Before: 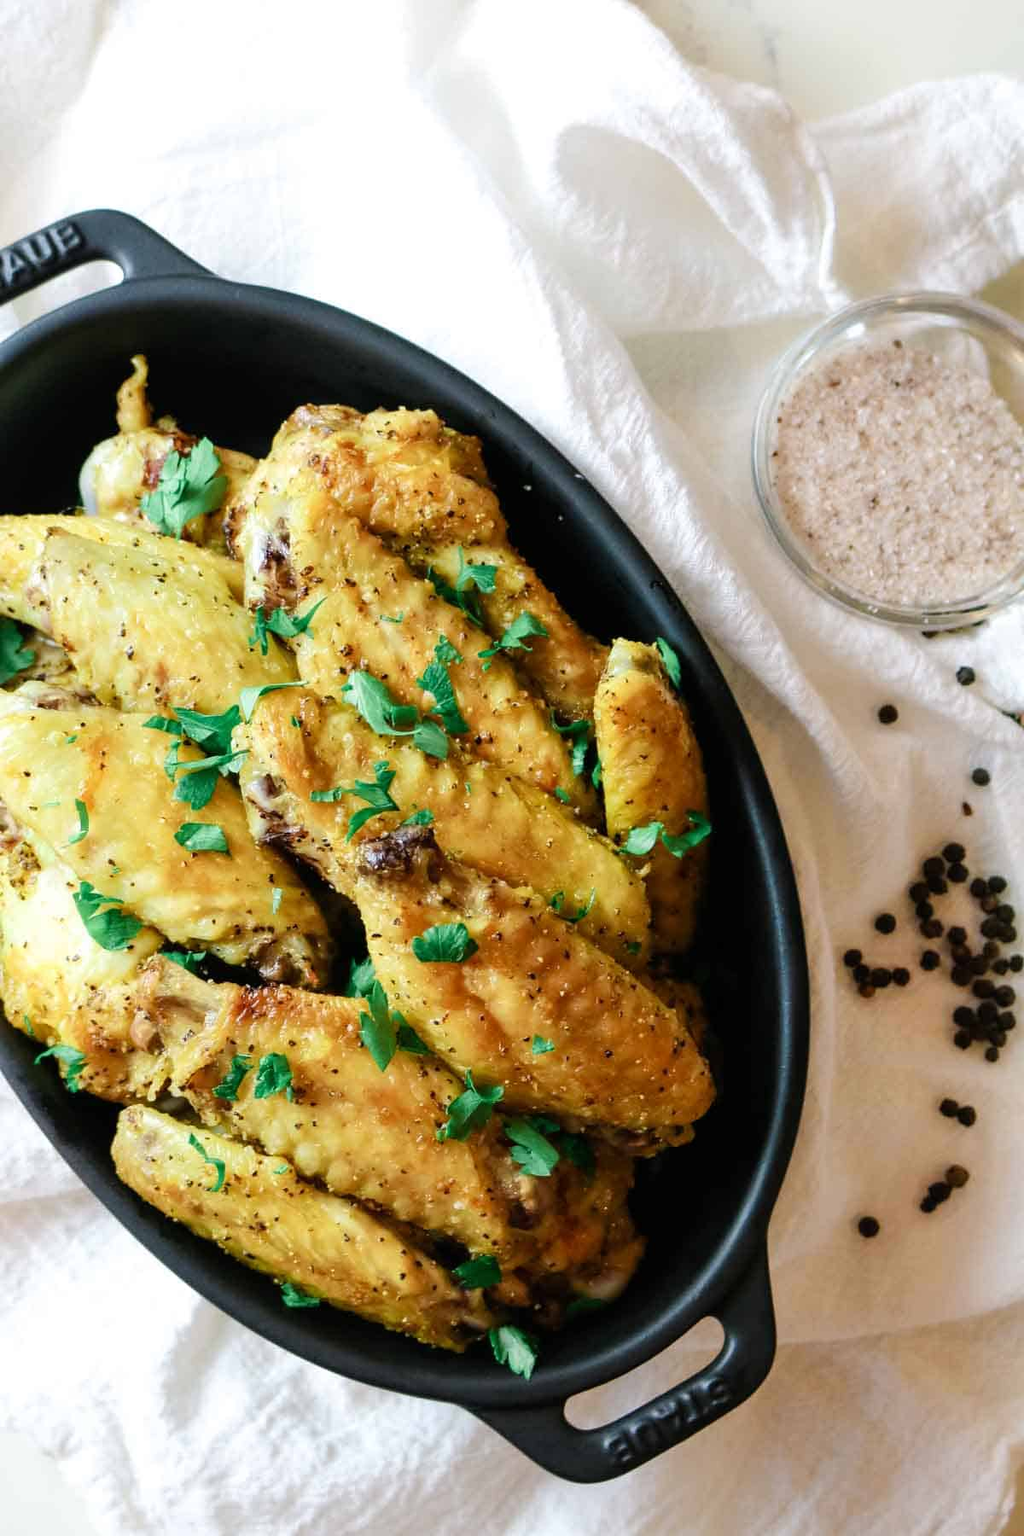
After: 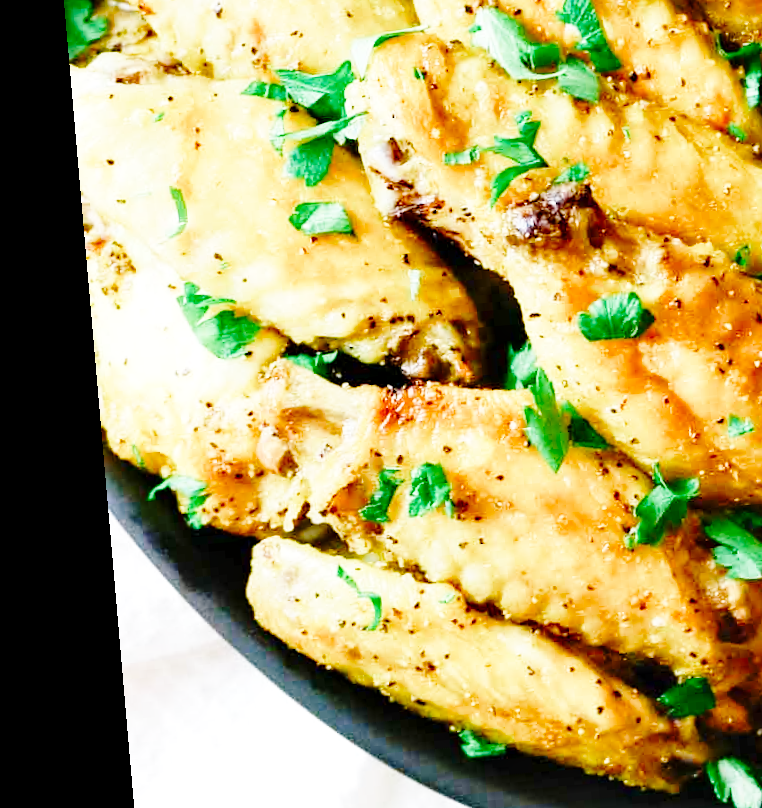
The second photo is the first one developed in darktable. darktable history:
base curve: curves: ch0 [(0, 0) (0.028, 0.03) (0.105, 0.232) (0.387, 0.748) (0.754, 0.968) (1, 1)], fusion 1, exposure shift 0.576, preserve colors none
crop: top 44.483%, right 43.593%, bottom 12.892%
rotate and perspective: rotation -4.98°, automatic cropping off
color balance rgb: shadows lift › chroma 1%, shadows lift › hue 113°, highlights gain › chroma 0.2%, highlights gain › hue 333°, perceptual saturation grading › global saturation 20%, perceptual saturation grading › highlights -50%, perceptual saturation grading › shadows 25%, contrast -10%
